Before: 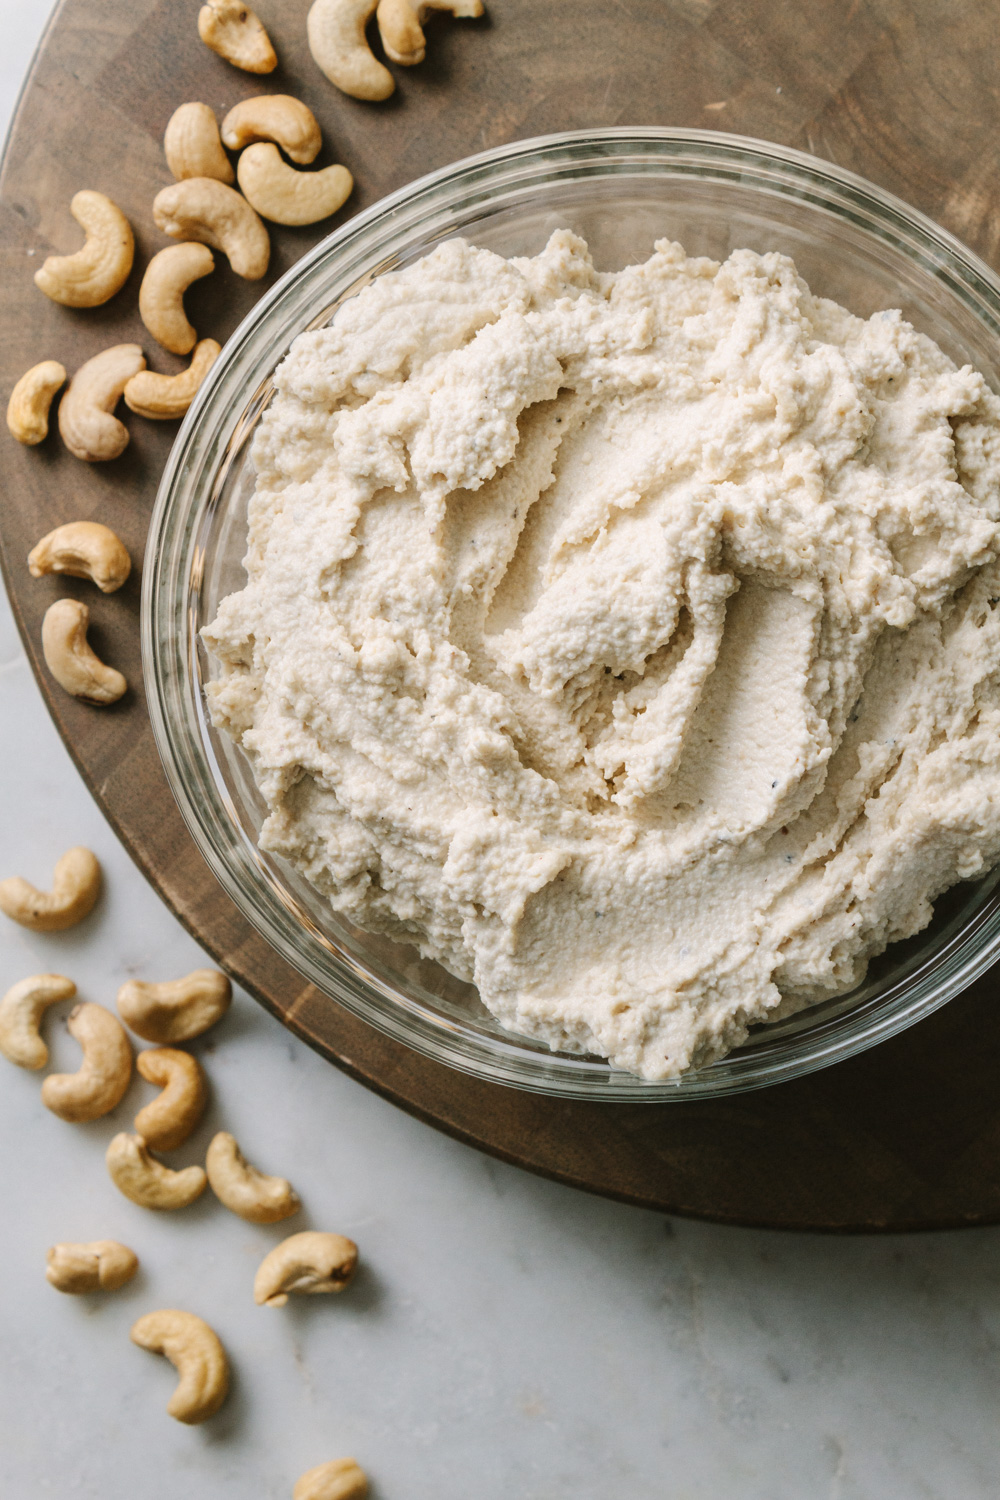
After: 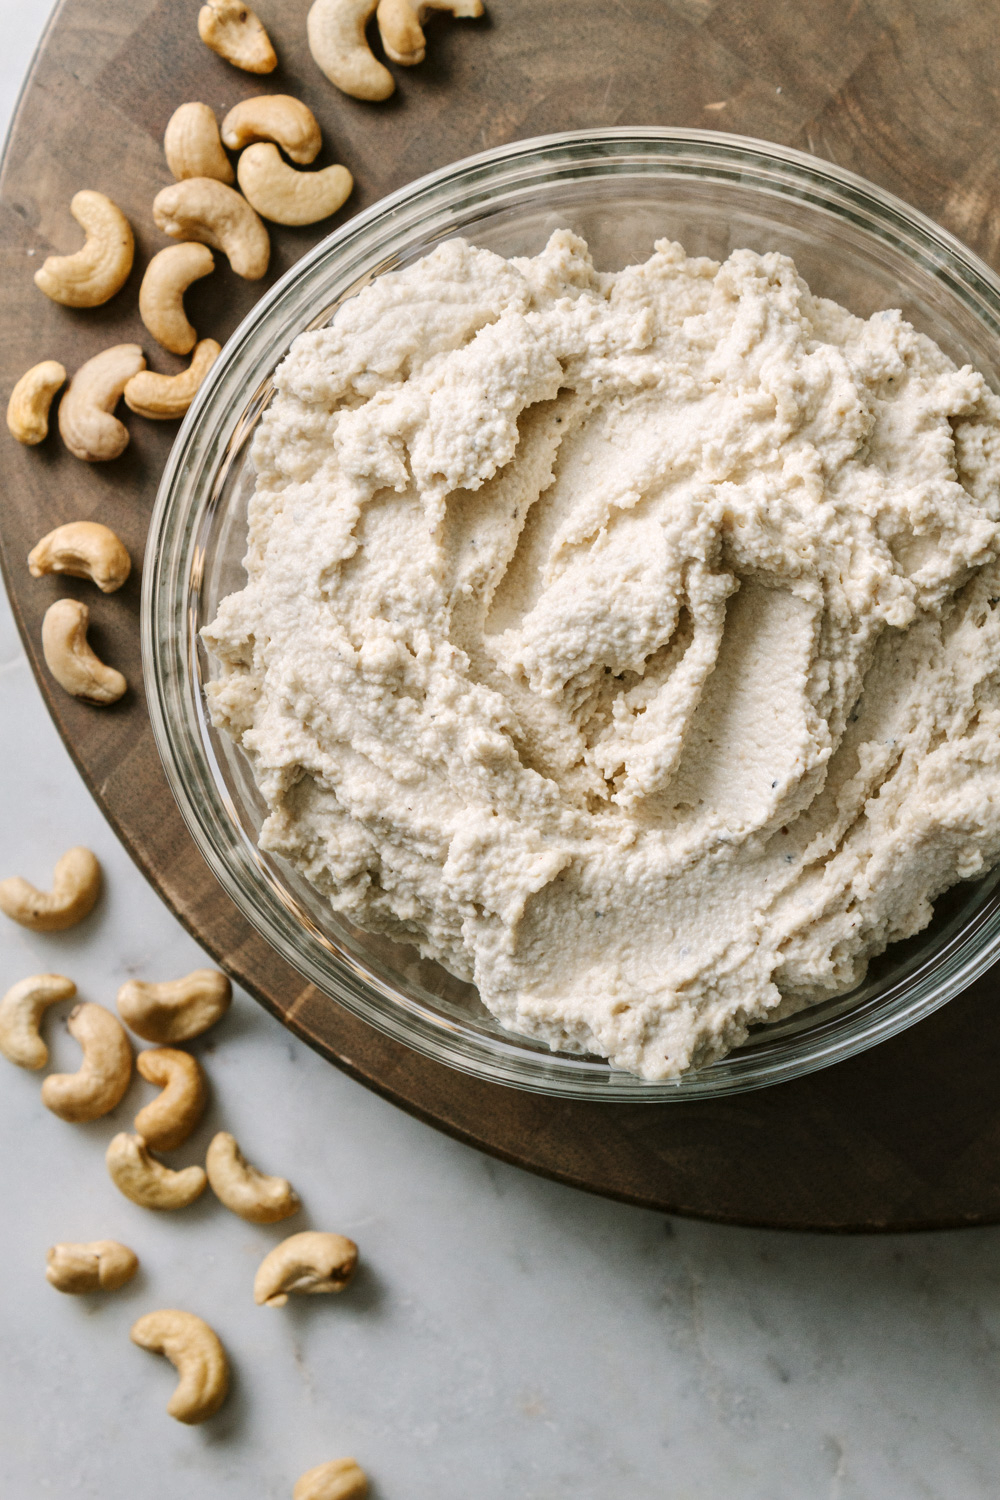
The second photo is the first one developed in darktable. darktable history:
local contrast: mode bilateral grid, contrast 30, coarseness 24, midtone range 0.2
